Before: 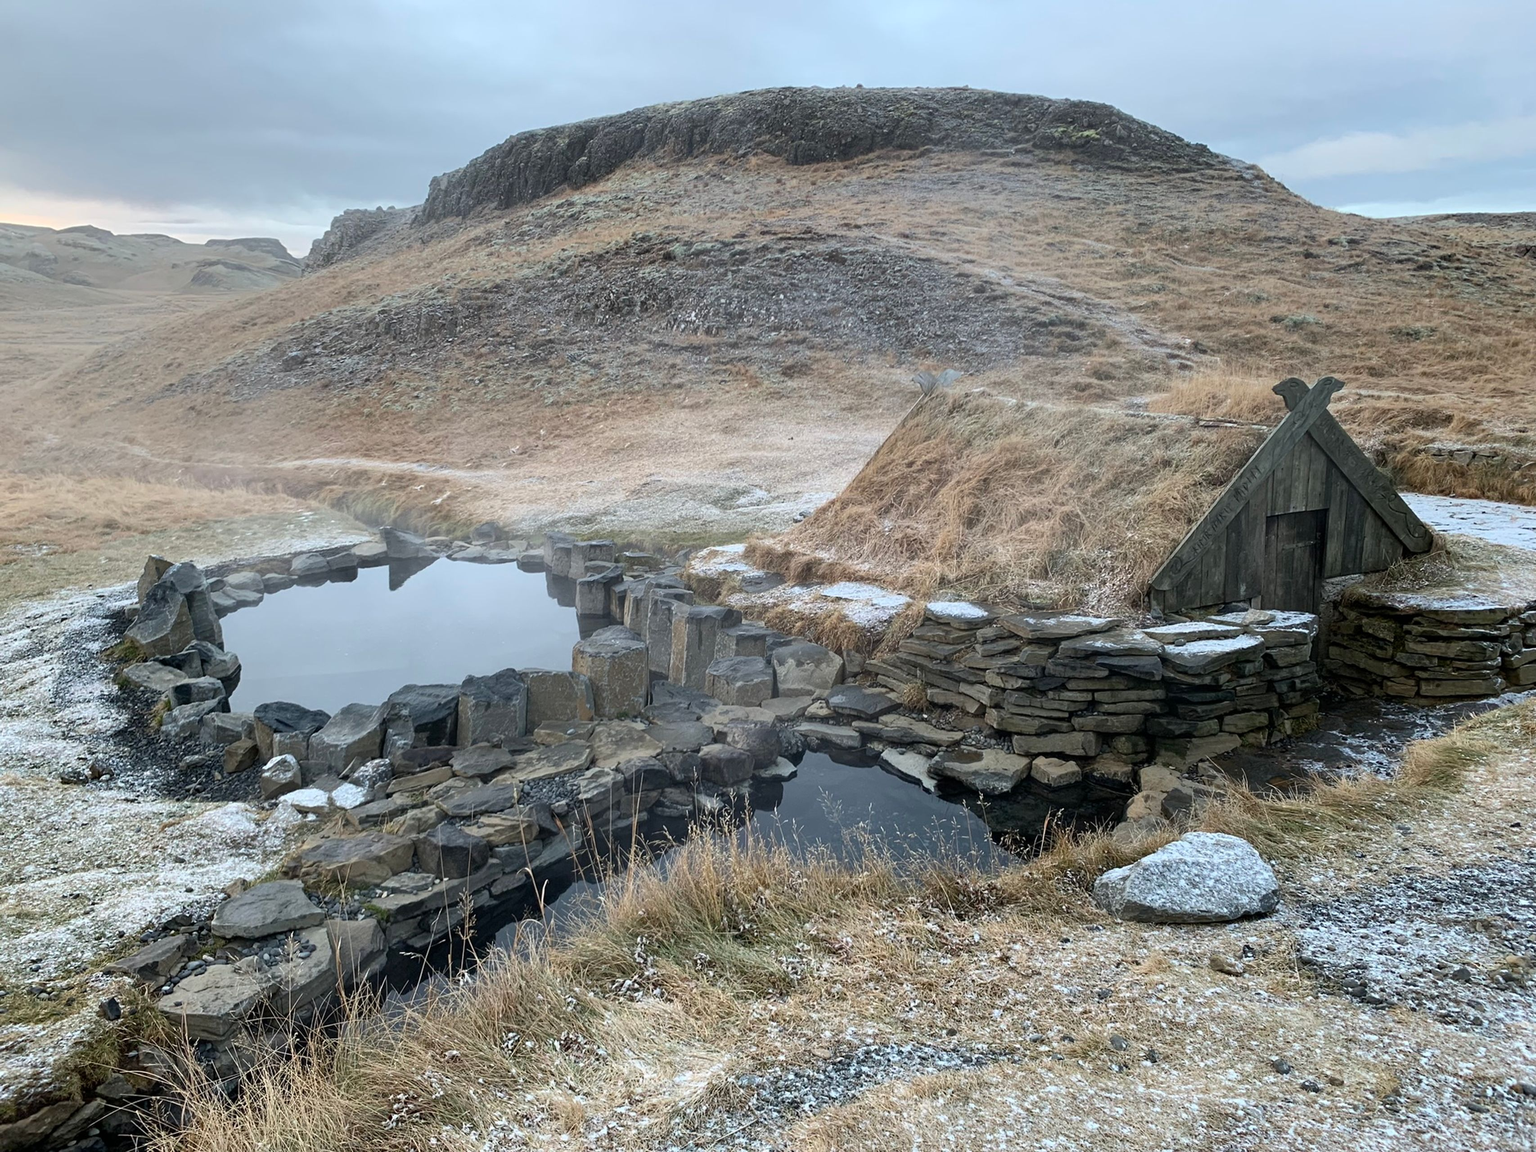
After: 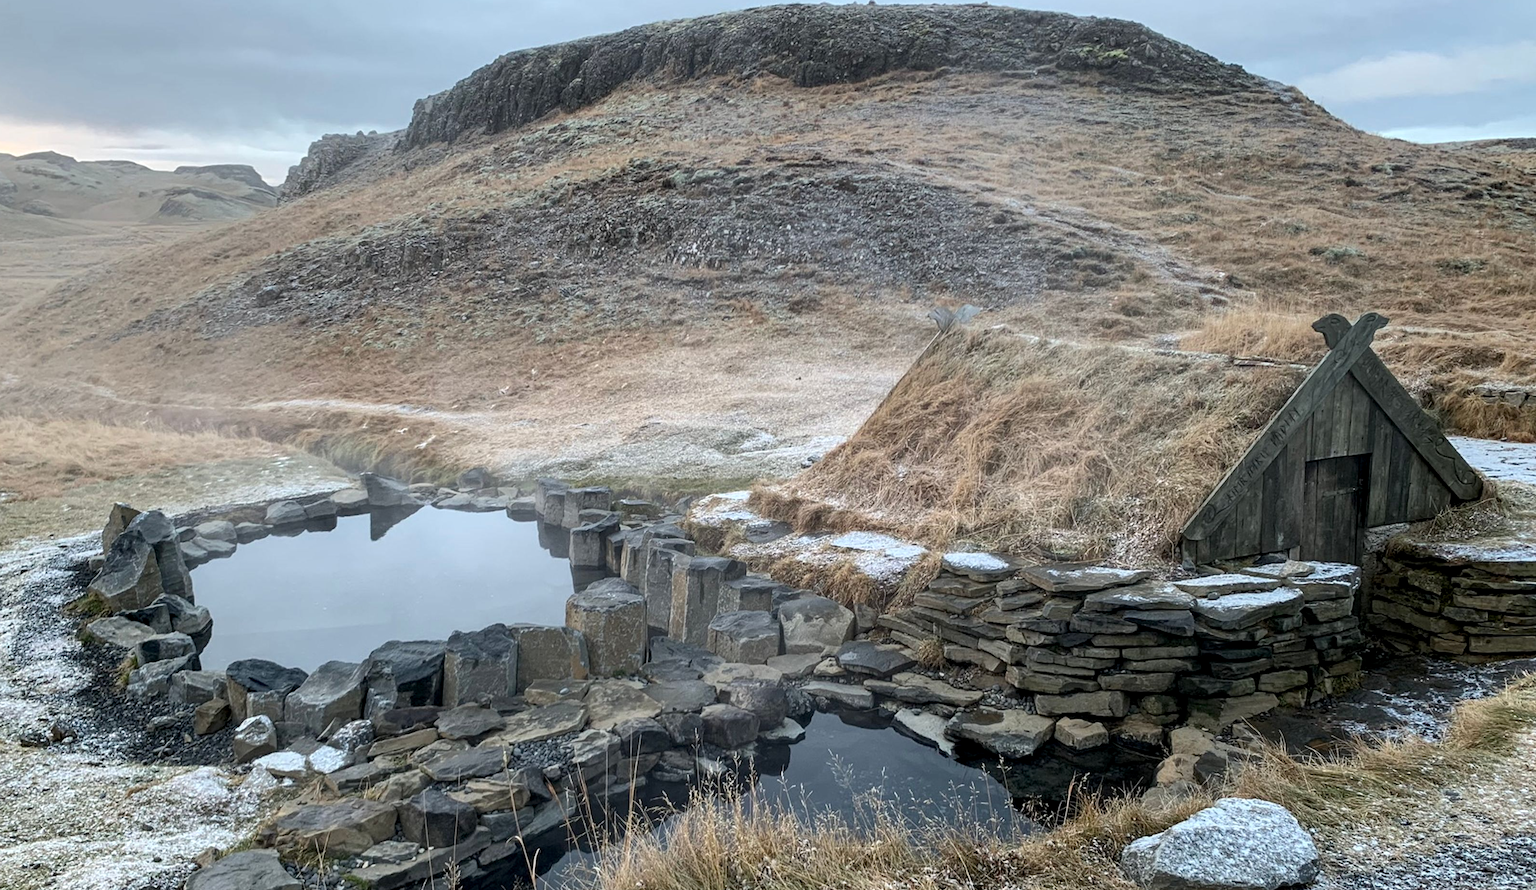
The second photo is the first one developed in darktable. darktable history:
local contrast: on, module defaults
crop: left 2.737%, top 7.287%, right 3.421%, bottom 20.179%
